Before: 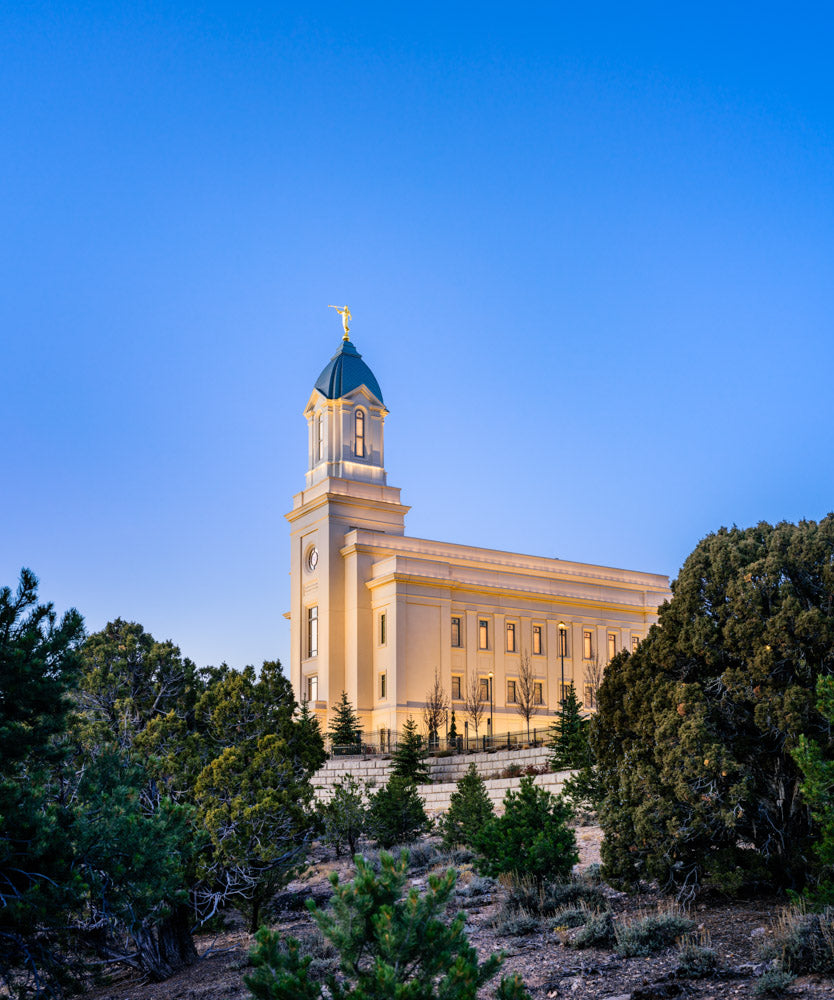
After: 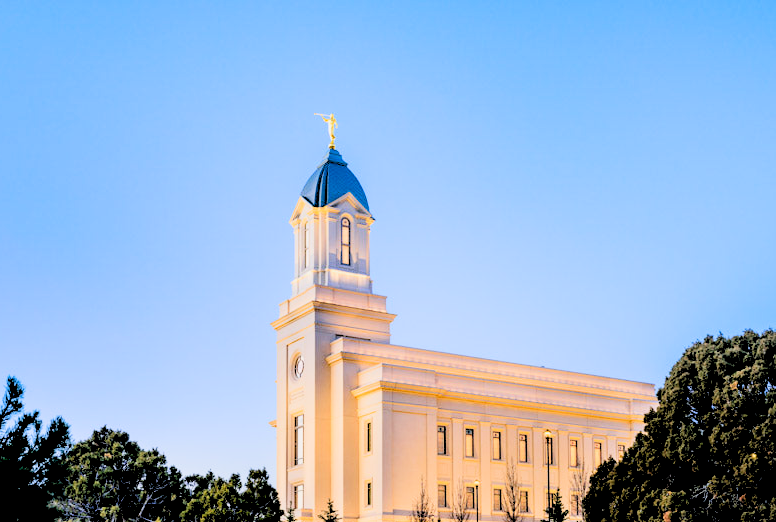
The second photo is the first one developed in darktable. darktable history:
crop: left 1.744%, top 19.225%, right 5.069%, bottom 28.357%
filmic rgb: black relative exposure -5 EV, hardness 2.88, contrast 1.4, highlights saturation mix -20%
levels: levels [0.072, 0.414, 0.976]
exposure: compensate highlight preservation false
